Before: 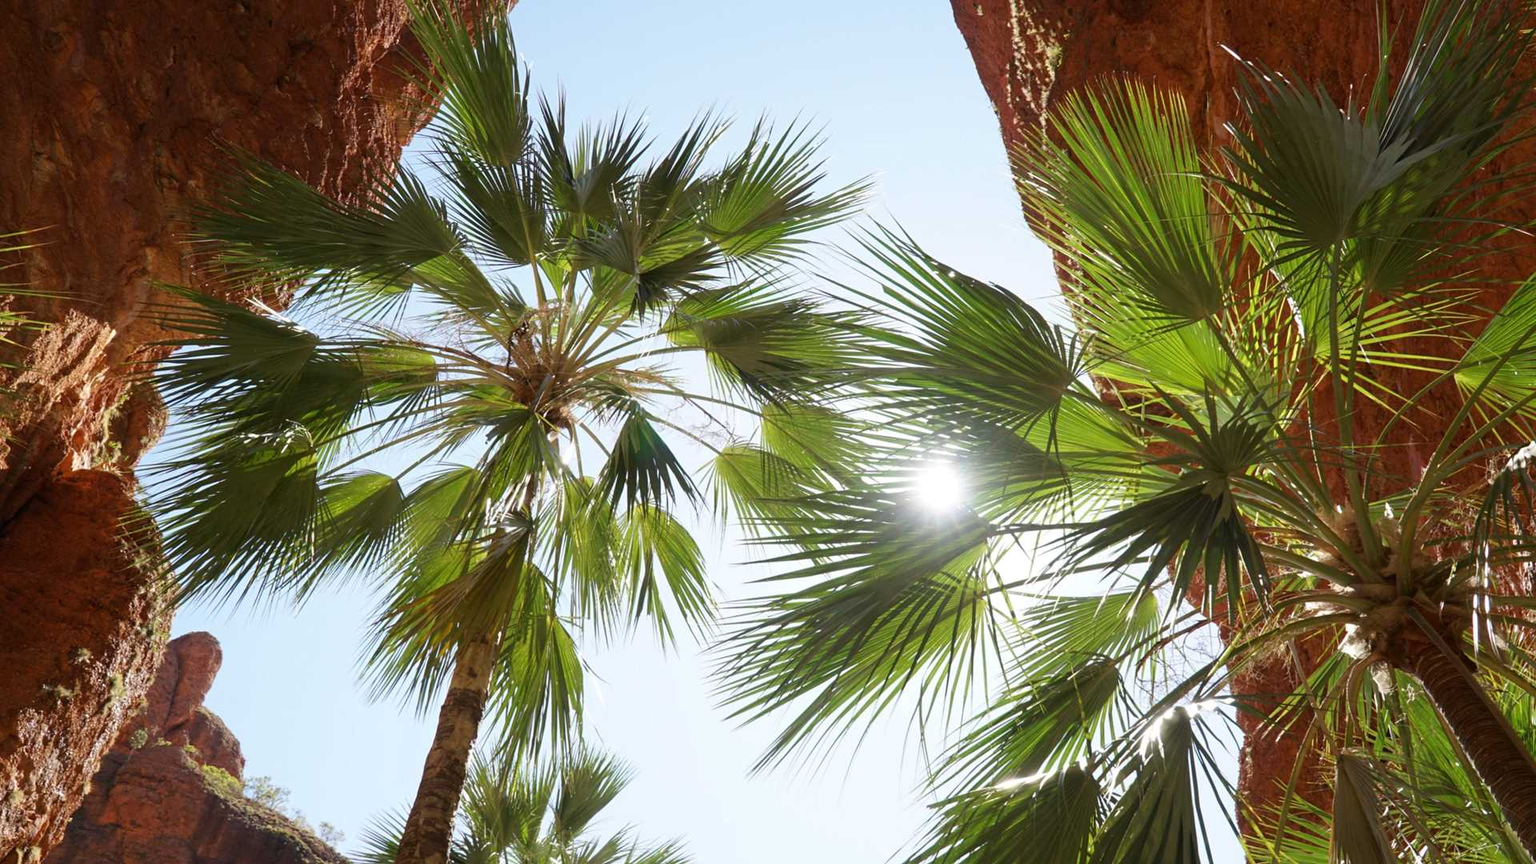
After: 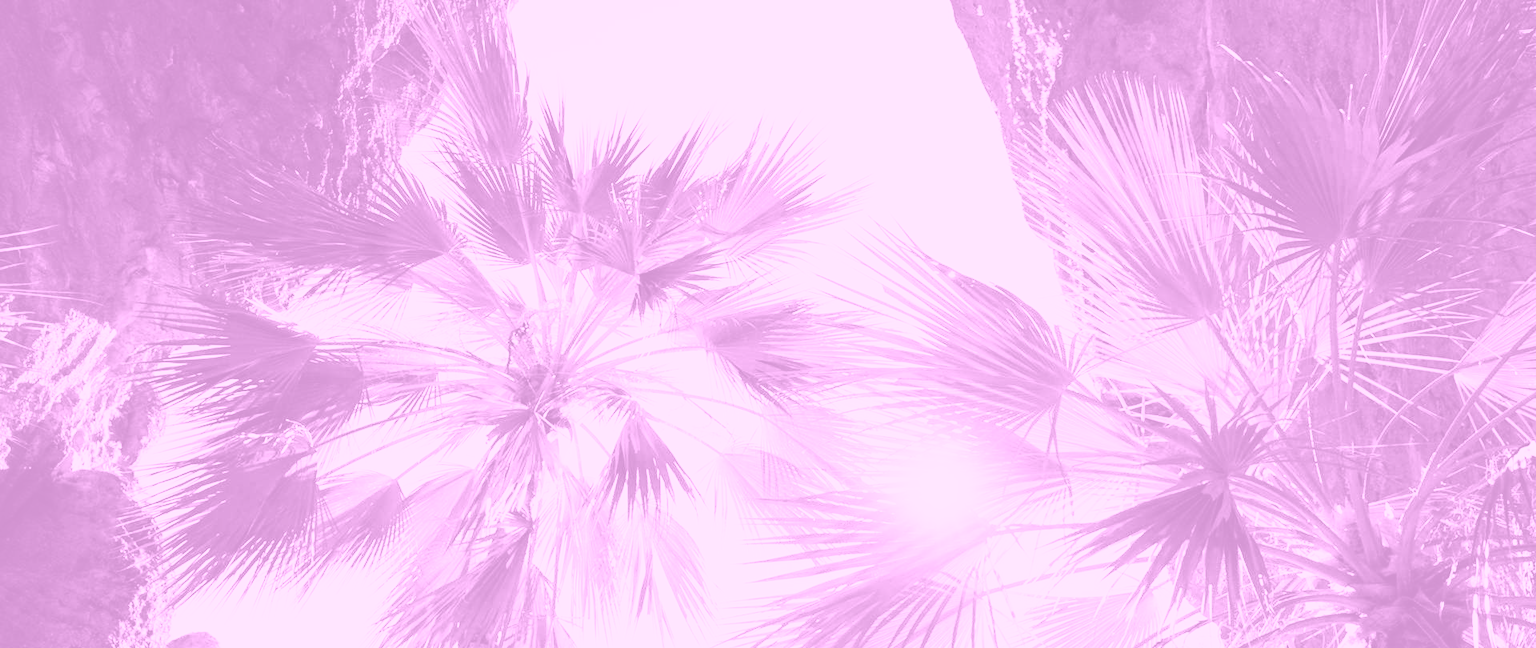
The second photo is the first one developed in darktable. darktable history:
color correction: highlights a* -20.08, highlights b* 9.8, shadows a* -20.4, shadows b* -10.76
crop: bottom 24.988%
colorize: hue 331.2°, saturation 75%, source mix 30.28%, lightness 70.52%, version 1
base curve: curves: ch0 [(0, 0) (0, 0) (0.002, 0.001) (0.008, 0.003) (0.019, 0.011) (0.037, 0.037) (0.064, 0.11) (0.102, 0.232) (0.152, 0.379) (0.216, 0.524) (0.296, 0.665) (0.394, 0.789) (0.512, 0.881) (0.651, 0.945) (0.813, 0.986) (1, 1)], preserve colors none
